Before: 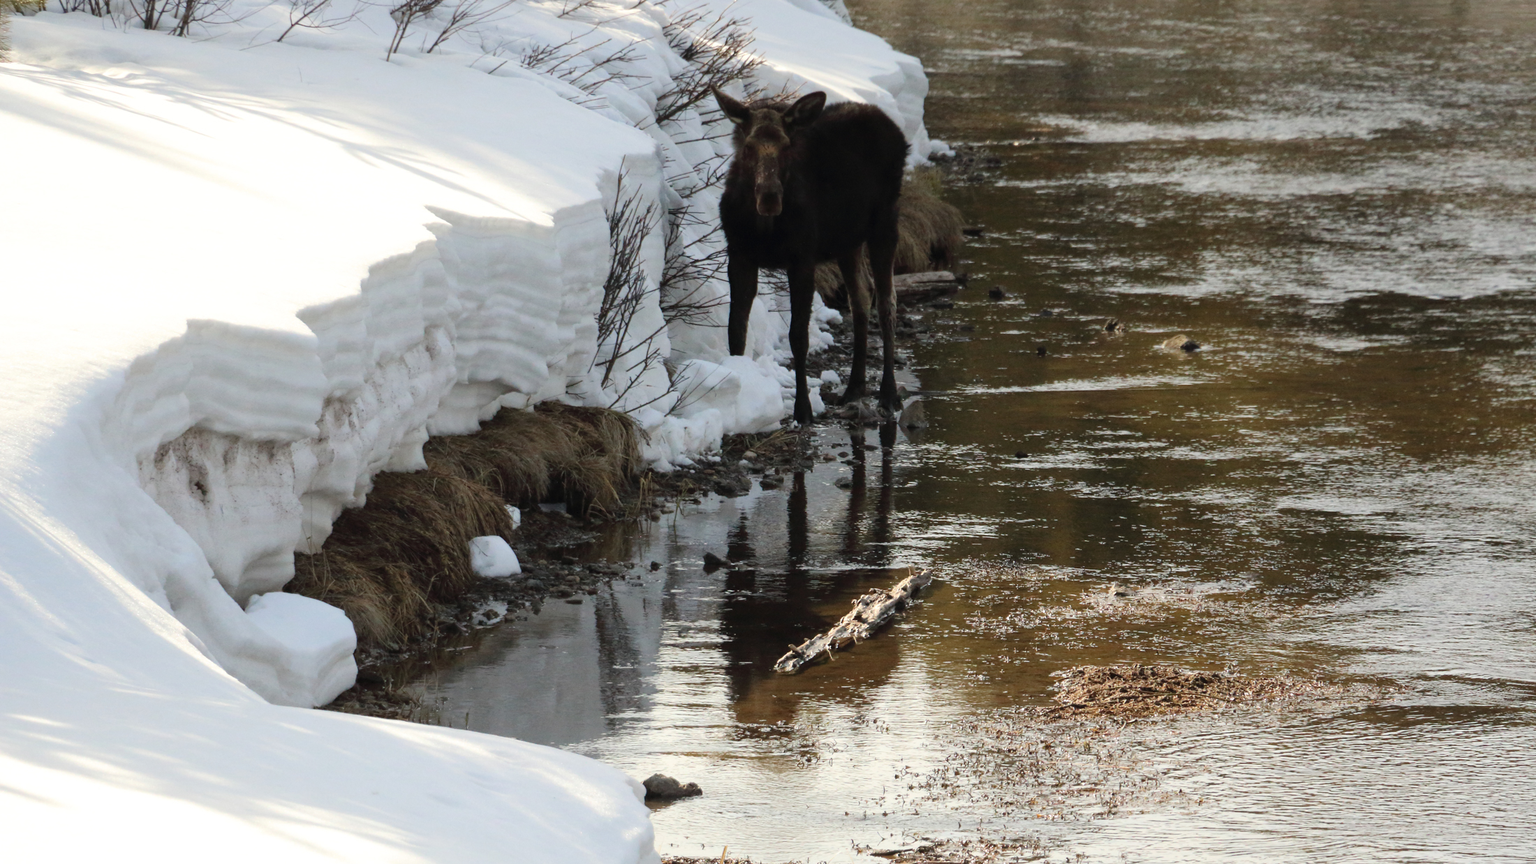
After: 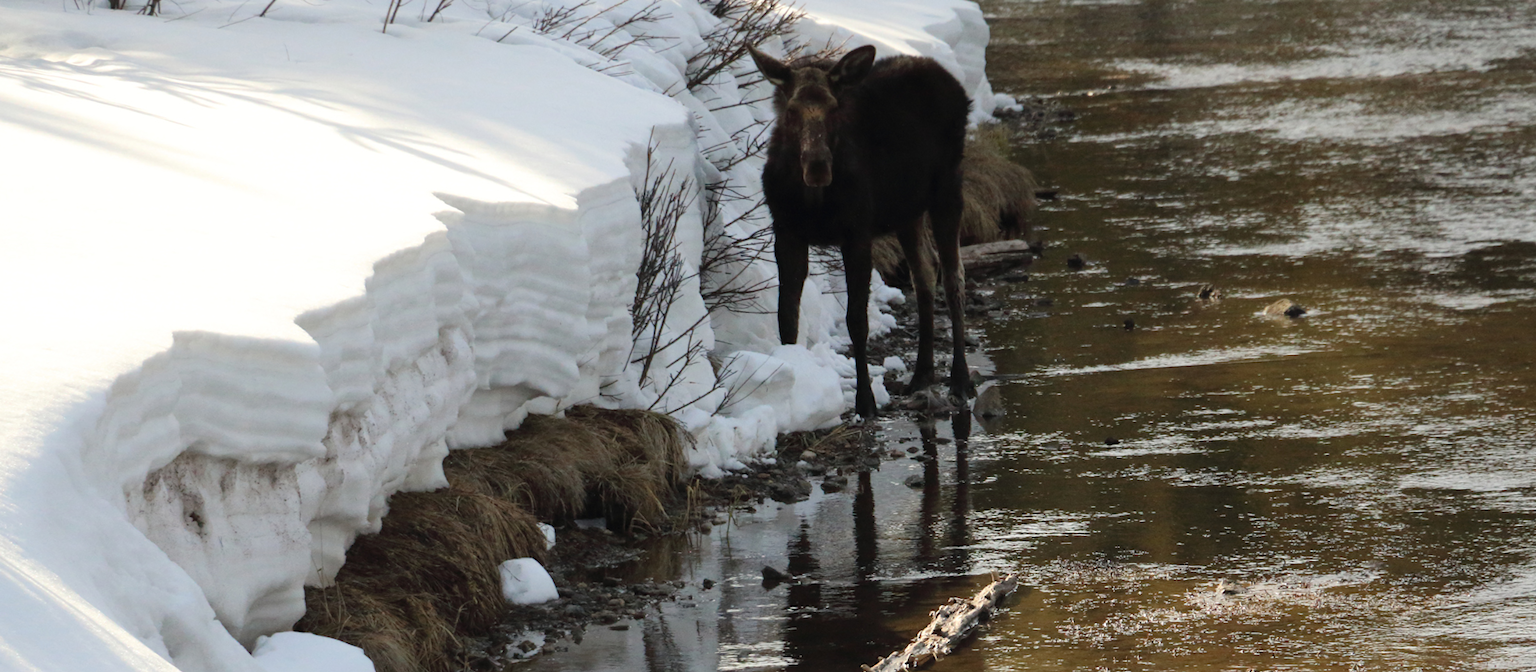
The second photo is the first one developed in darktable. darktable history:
rotate and perspective: rotation -2.56°, automatic cropping off
crop: left 3.015%, top 8.969%, right 9.647%, bottom 26.457%
